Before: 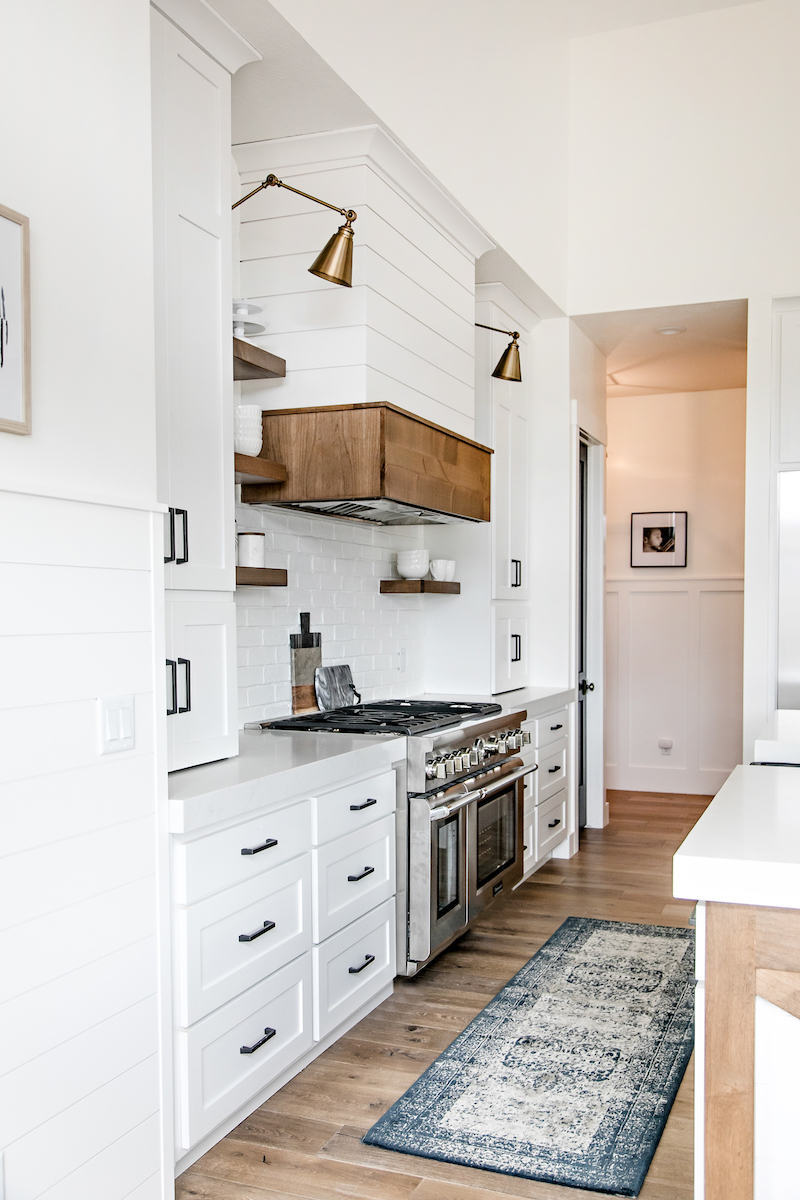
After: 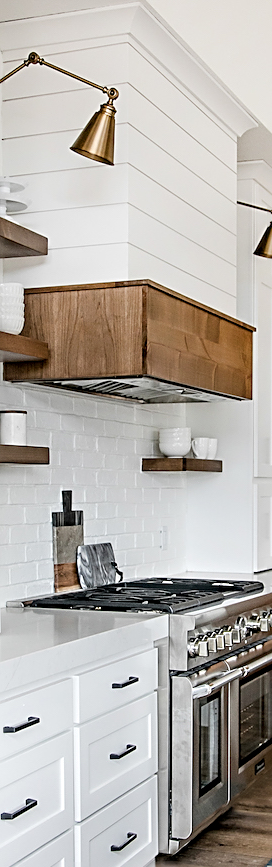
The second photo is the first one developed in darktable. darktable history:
sharpen: on, module defaults
crop and rotate: left 29.973%, top 10.224%, right 35.909%, bottom 17.522%
